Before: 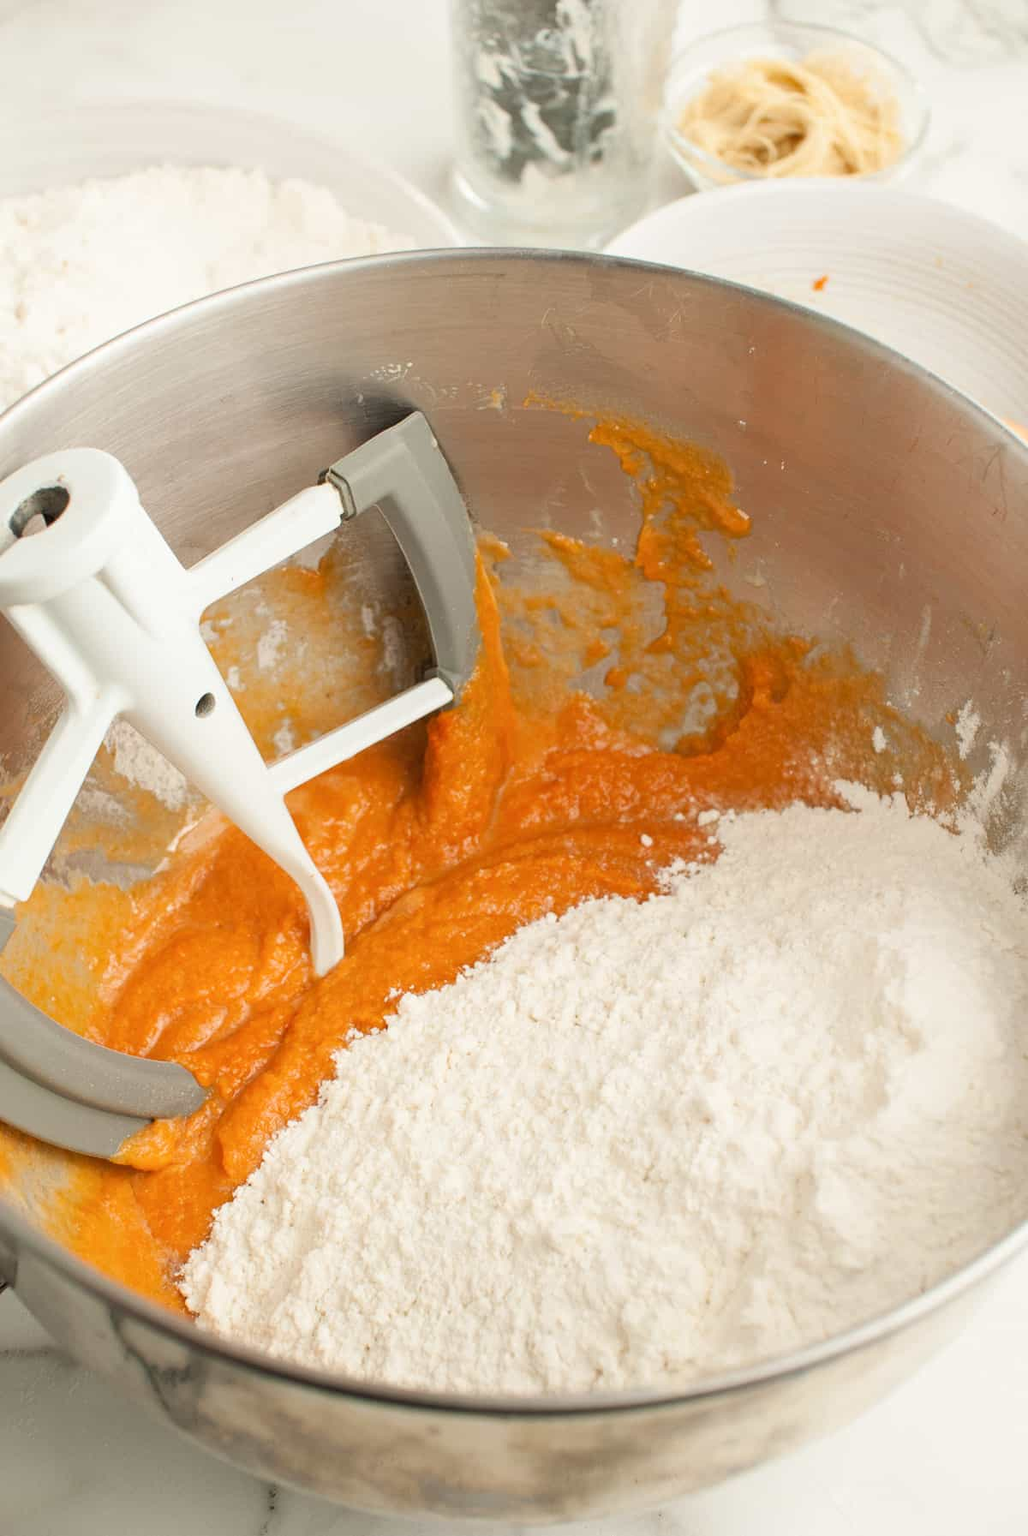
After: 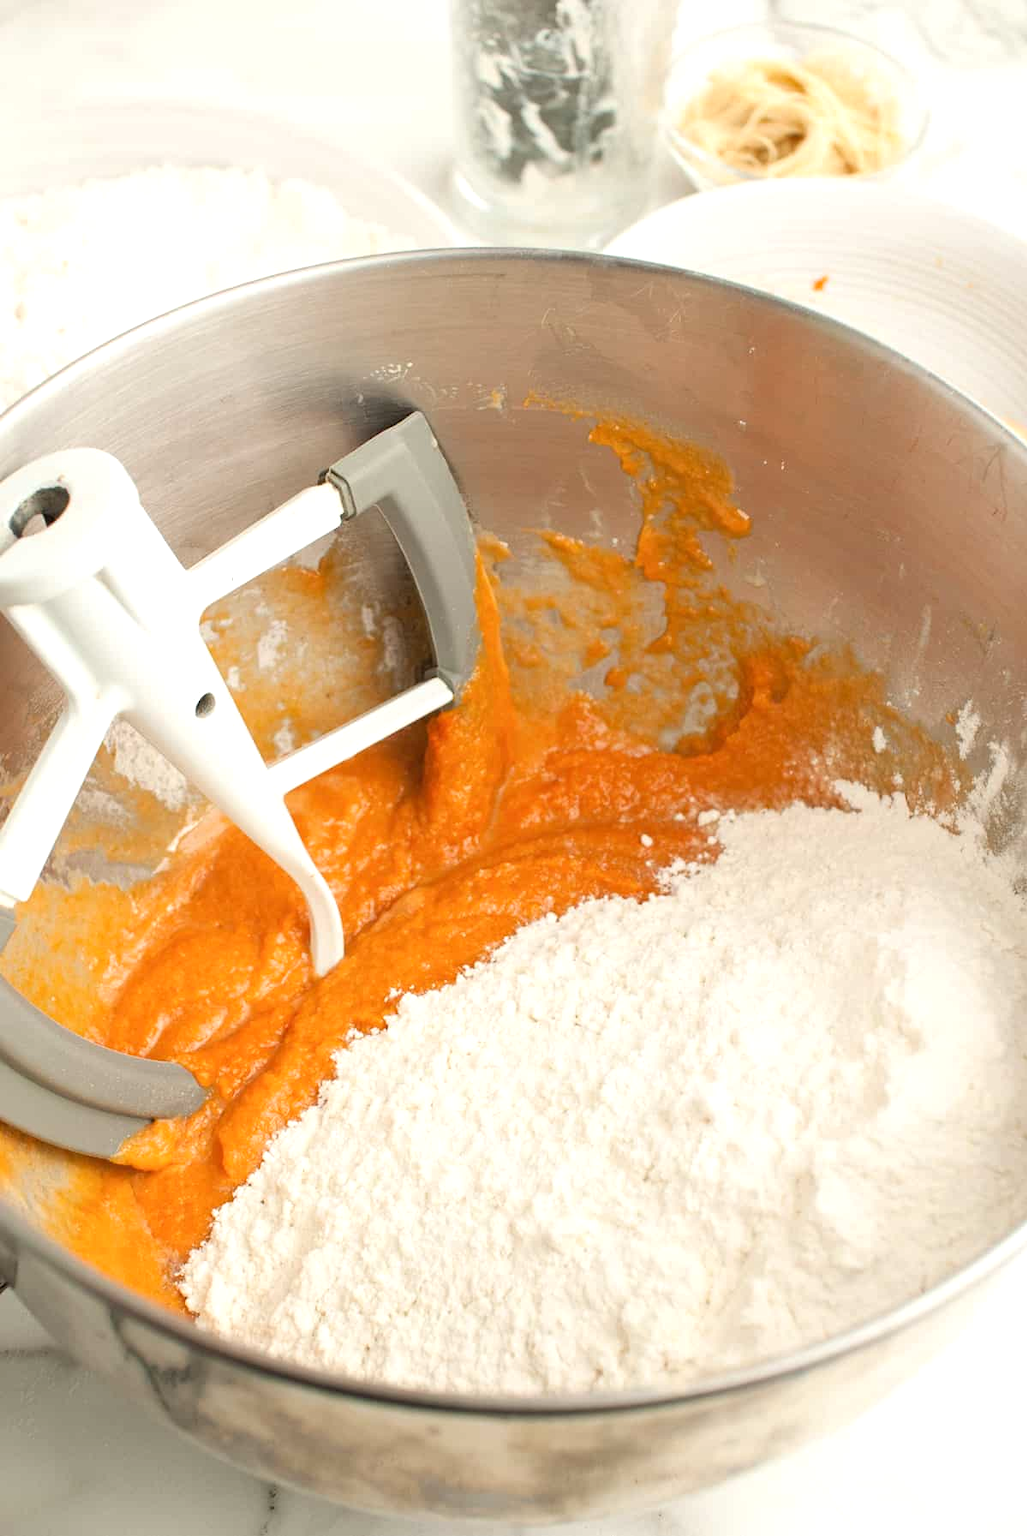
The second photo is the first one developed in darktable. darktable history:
exposure: exposure 0.295 EV, compensate highlight preservation false
